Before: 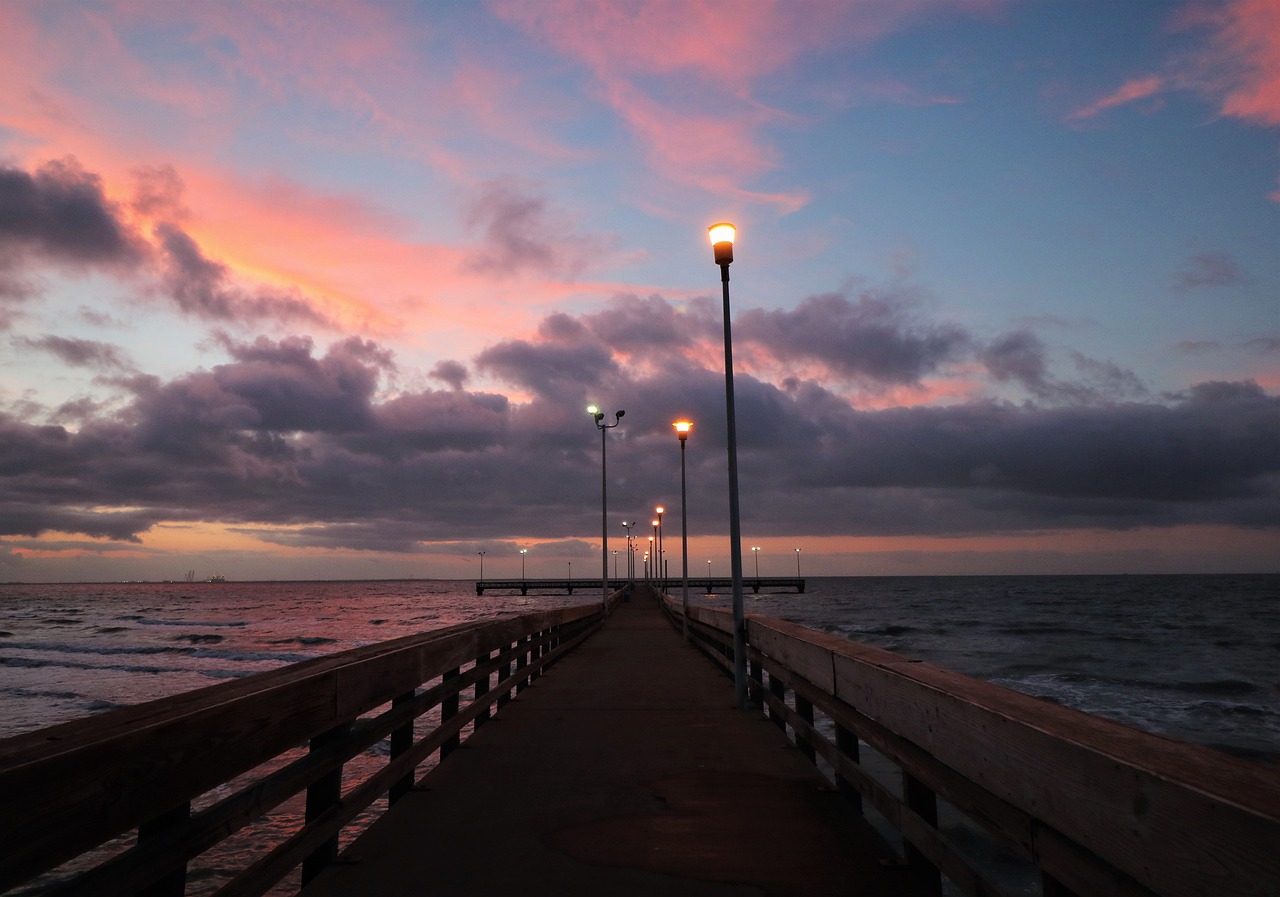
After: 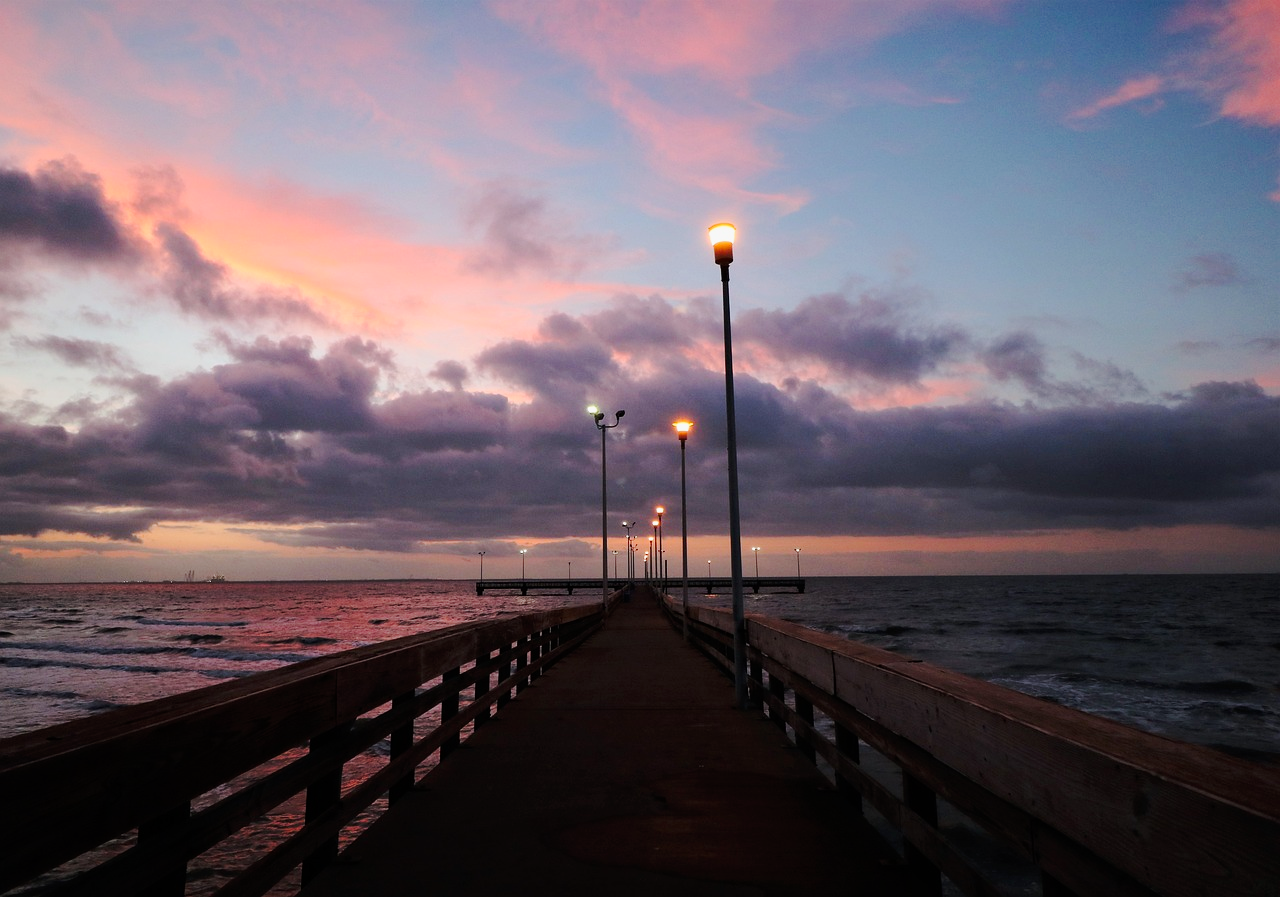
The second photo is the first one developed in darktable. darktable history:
tone curve: curves: ch0 [(0, 0) (0.035, 0.017) (0.131, 0.108) (0.279, 0.279) (0.476, 0.554) (0.617, 0.693) (0.704, 0.77) (0.801, 0.854) (0.895, 0.927) (1, 0.976)]; ch1 [(0, 0) (0.318, 0.278) (0.444, 0.427) (0.493, 0.493) (0.537, 0.547) (0.594, 0.616) (0.746, 0.764) (1, 1)]; ch2 [(0, 0) (0.316, 0.292) (0.381, 0.37) (0.423, 0.448) (0.476, 0.482) (0.502, 0.498) (0.529, 0.532) (0.583, 0.608) (0.639, 0.657) (0.7, 0.7) (0.861, 0.808) (1, 0.951)], preserve colors none
